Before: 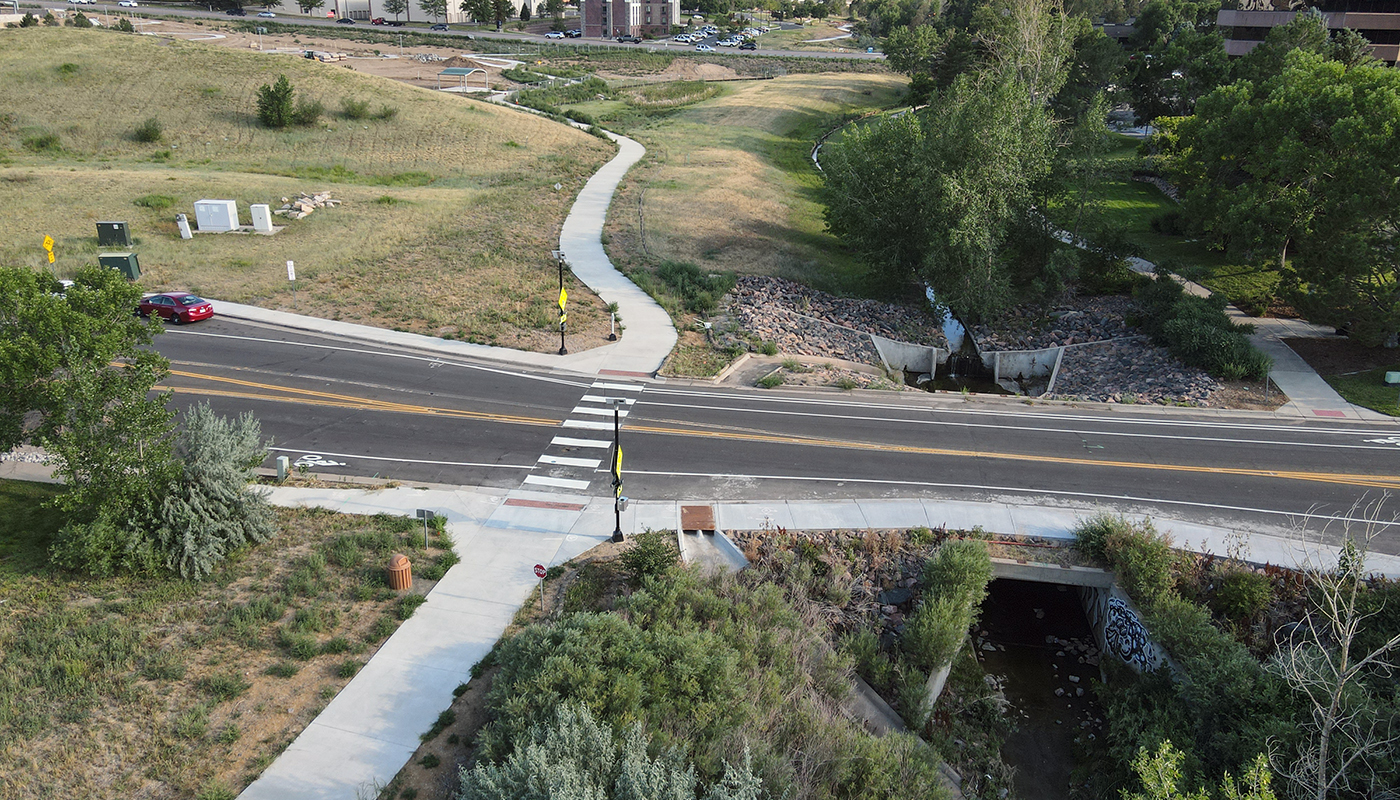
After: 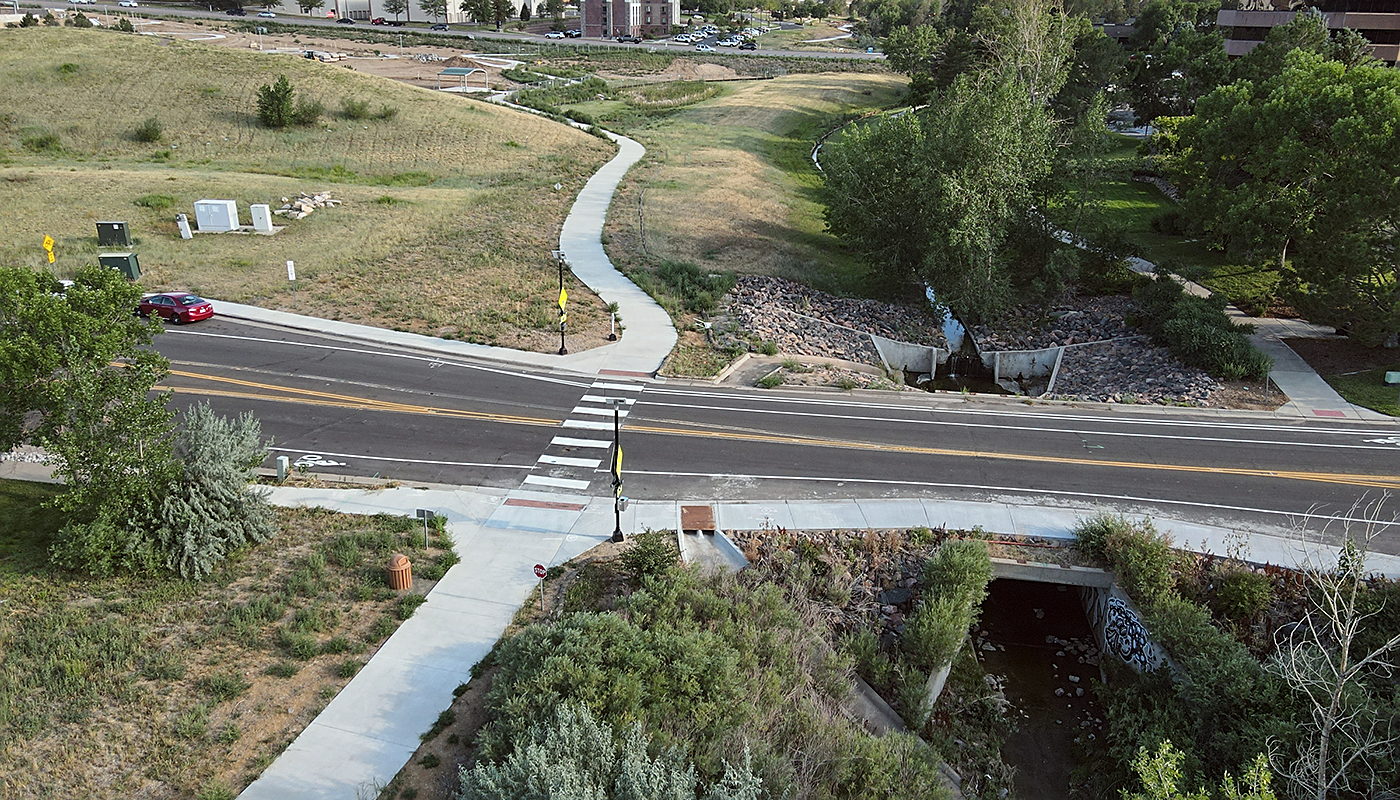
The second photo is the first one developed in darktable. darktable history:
color correction: highlights a* -2.73, highlights b* -2.09, shadows a* 2.41, shadows b* 2.73
sharpen: on, module defaults
